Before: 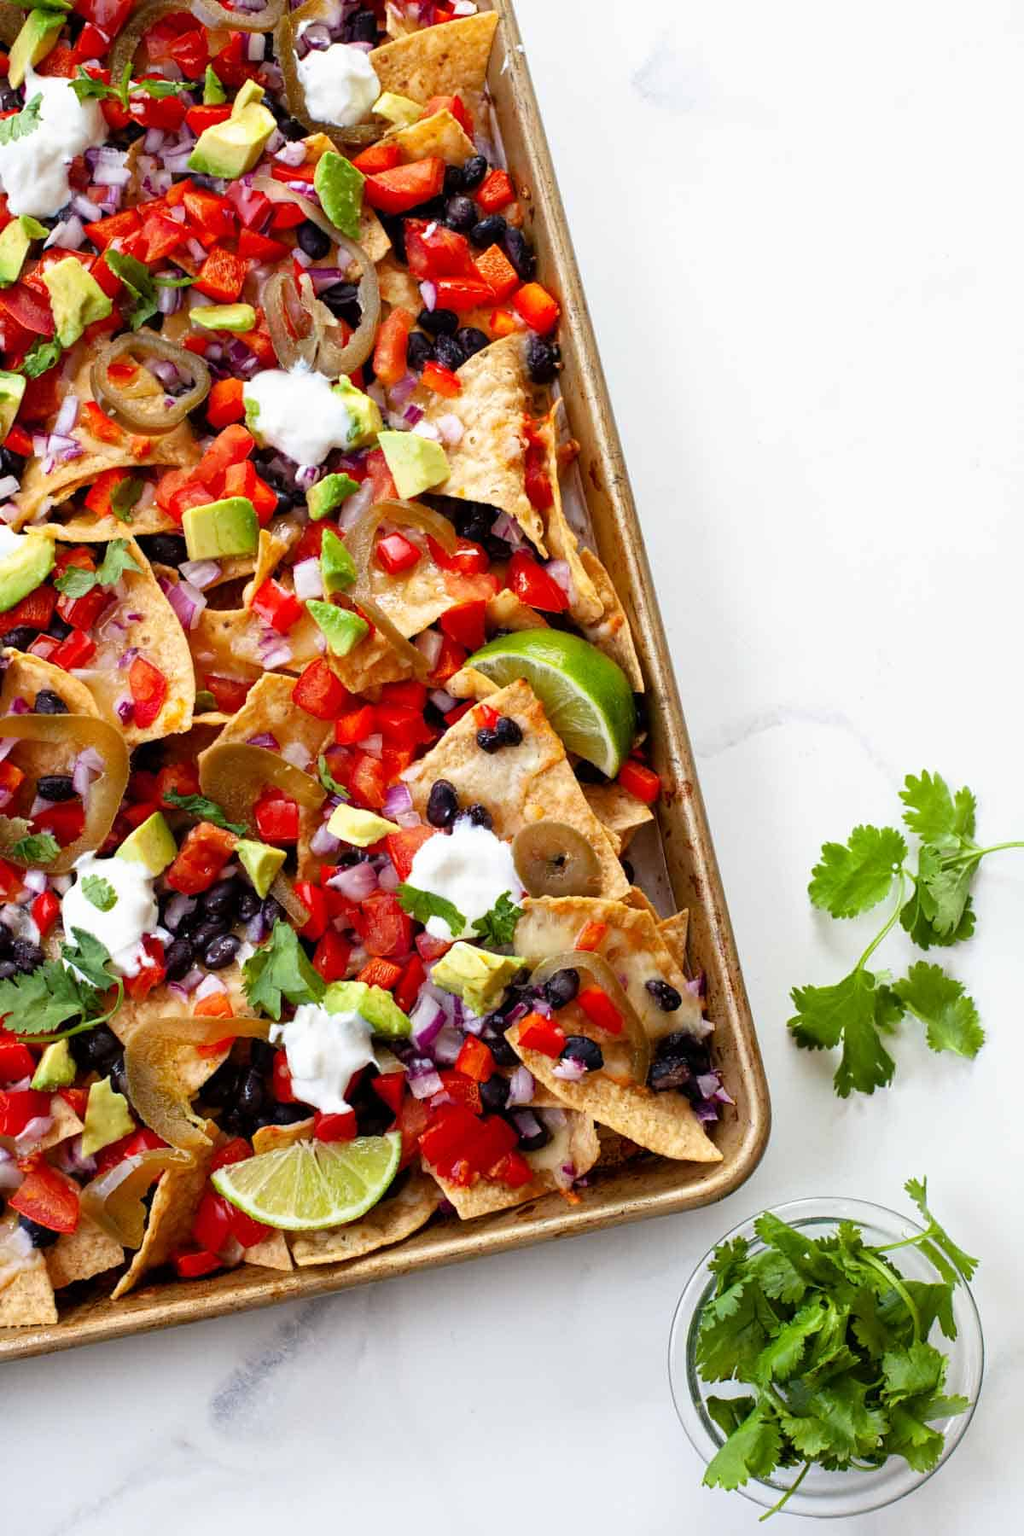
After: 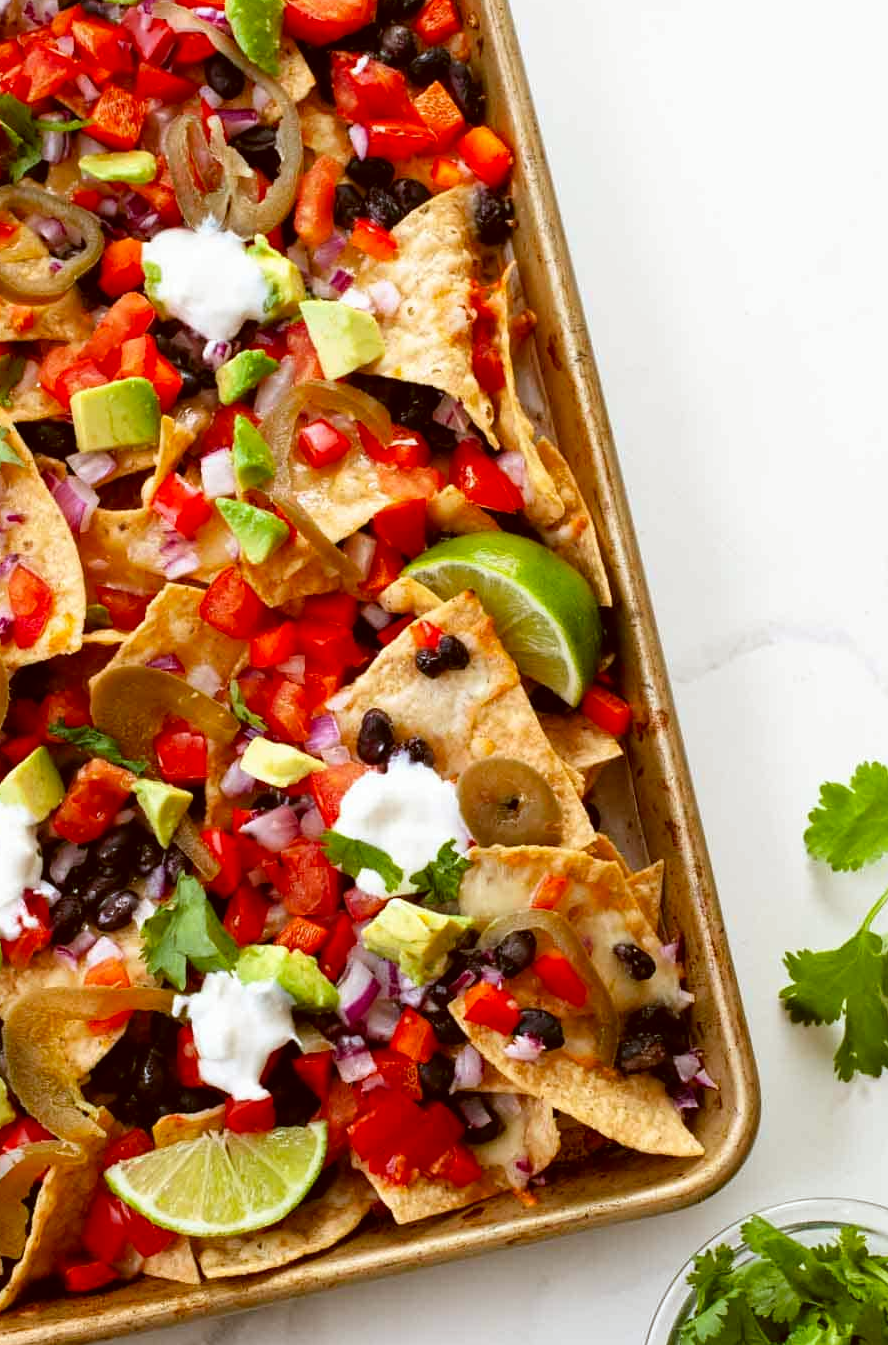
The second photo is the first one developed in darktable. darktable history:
color correction: highlights a* -0.595, highlights b* 0.169, shadows a* 5.05, shadows b* 20.56
crop and rotate: left 11.998%, top 11.405%, right 13.946%, bottom 13.845%
